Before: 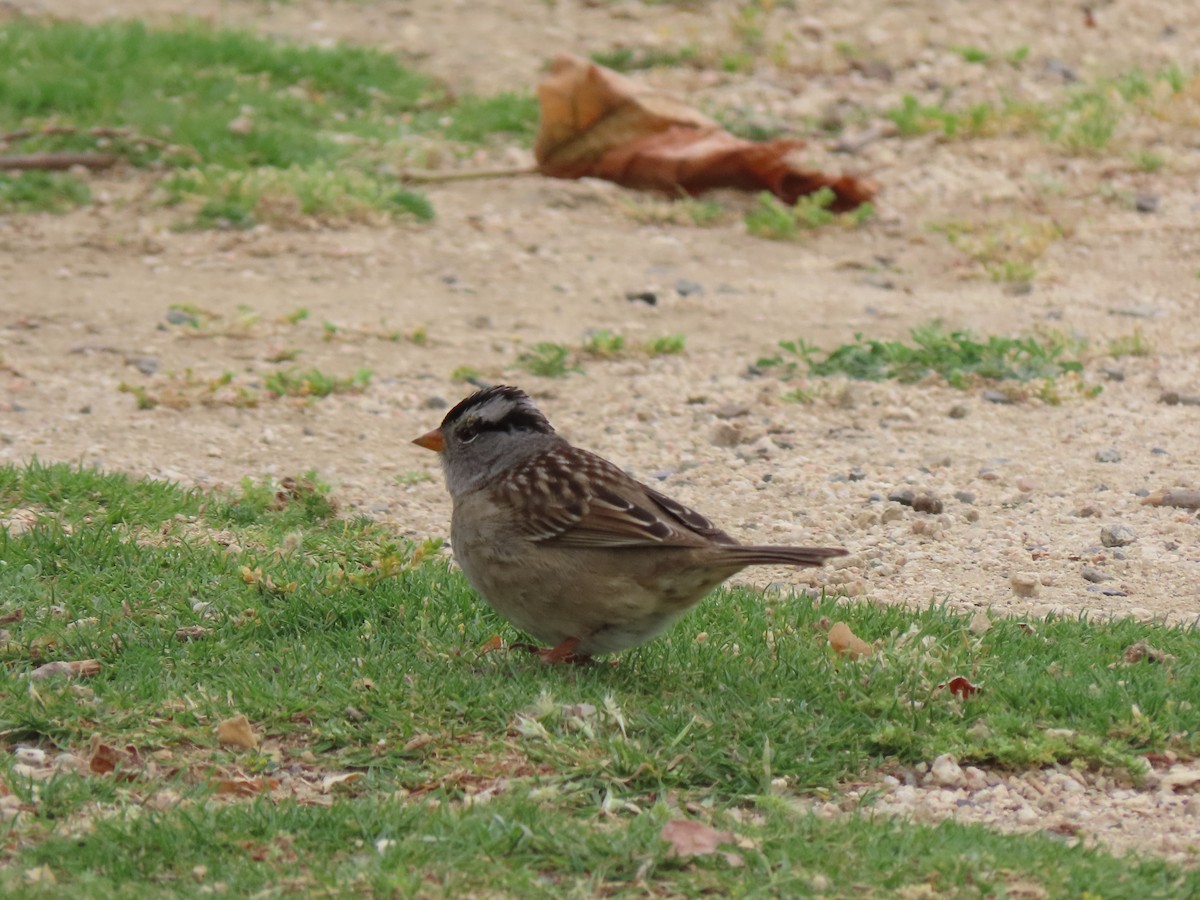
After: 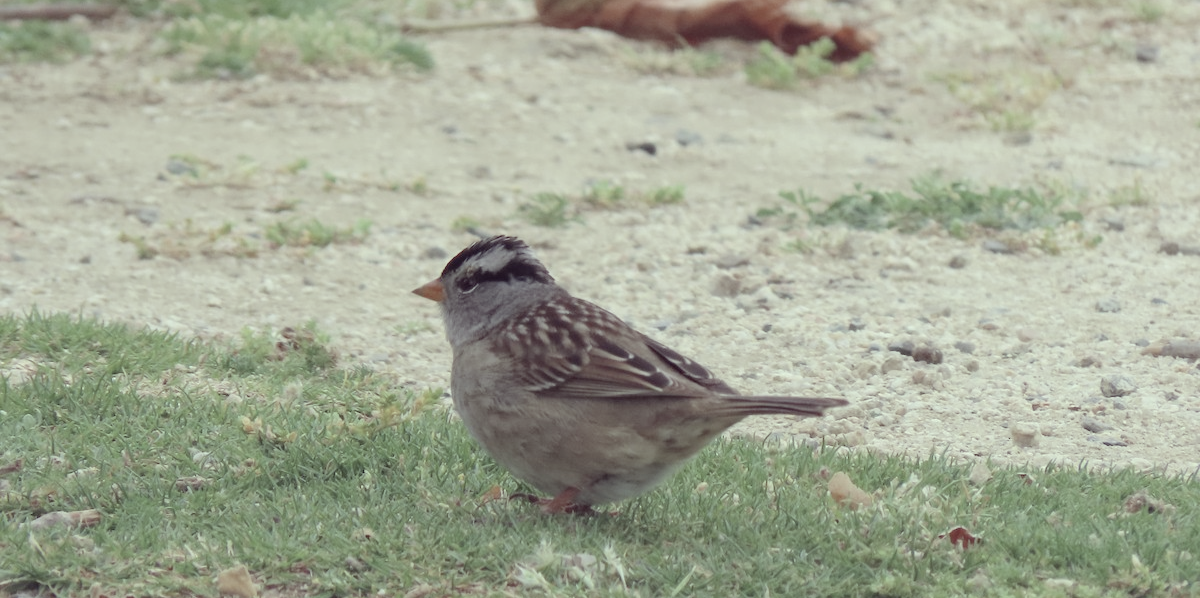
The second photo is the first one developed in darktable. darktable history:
crop: top 16.727%, bottom 16.727%
color calibration: illuminant as shot in camera, x 0.358, y 0.373, temperature 4628.91 K
white balance: red 0.986, blue 1.01
color correction: highlights a* -20.17, highlights b* 20.27, shadows a* 20.03, shadows b* -20.46, saturation 0.43
levels: levels [0, 0.43, 0.984]
